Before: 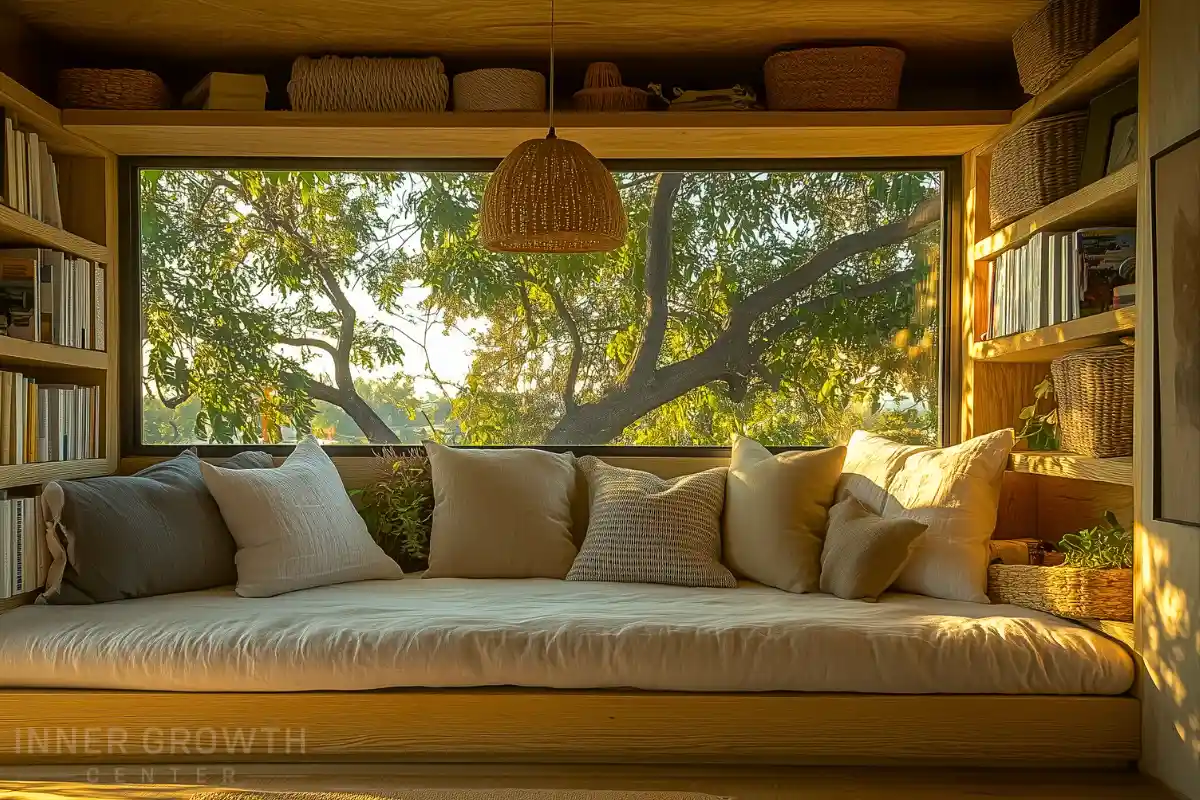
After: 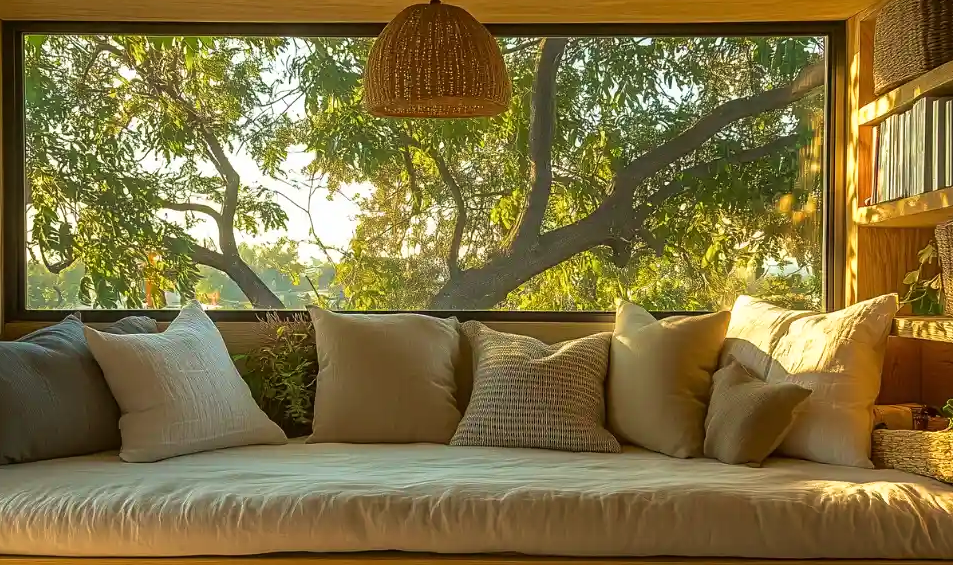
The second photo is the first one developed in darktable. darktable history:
shadows and highlights: shadows 0, highlights 40
crop: left 9.712%, top 16.928%, right 10.845%, bottom 12.332%
velvia: on, module defaults
